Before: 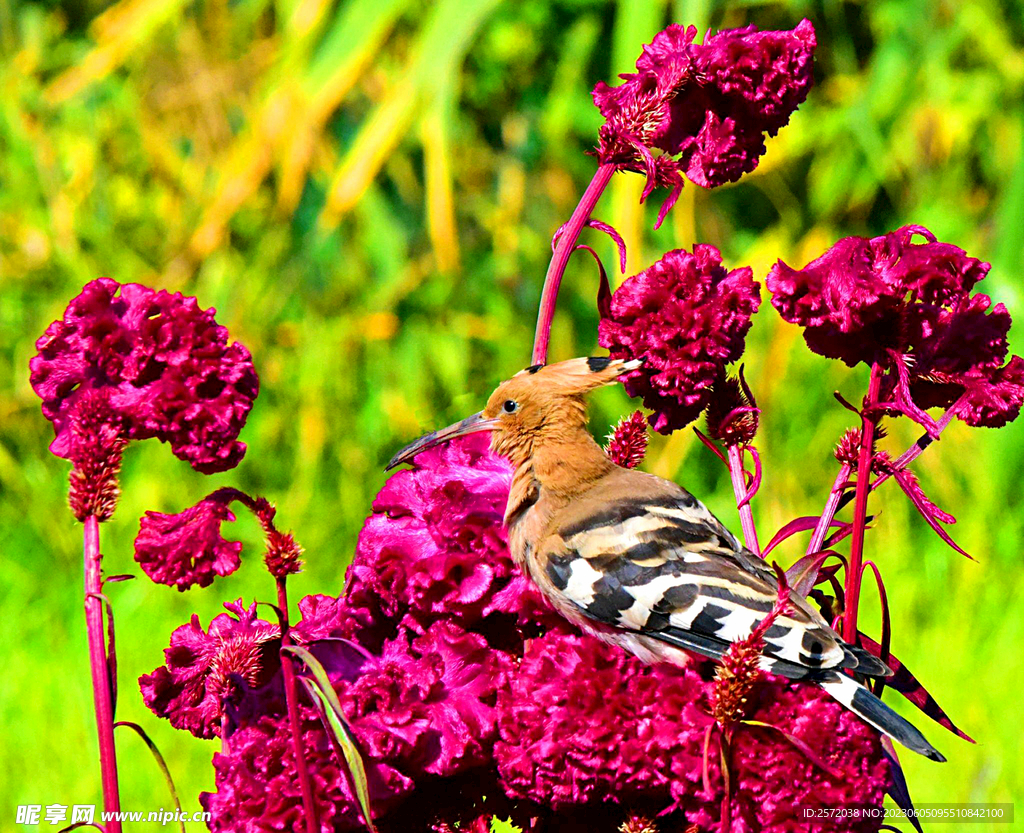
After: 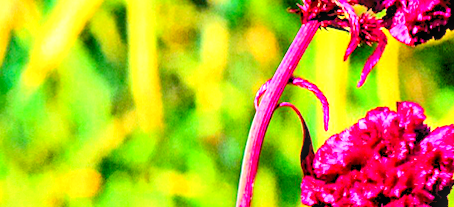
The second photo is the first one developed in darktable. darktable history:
levels: levels [0.072, 0.414, 0.976]
exposure: exposure 0.6 EV, compensate highlight preservation false
local contrast: on, module defaults
crop: left 28.64%, top 16.832%, right 26.637%, bottom 58.055%
tone curve: curves: ch0 [(0, 0) (0.055, 0.031) (0.282, 0.215) (0.729, 0.785) (1, 1)], color space Lab, linked channels, preserve colors none
rotate and perspective: rotation 0.192°, lens shift (horizontal) -0.015, crop left 0.005, crop right 0.996, crop top 0.006, crop bottom 0.99
